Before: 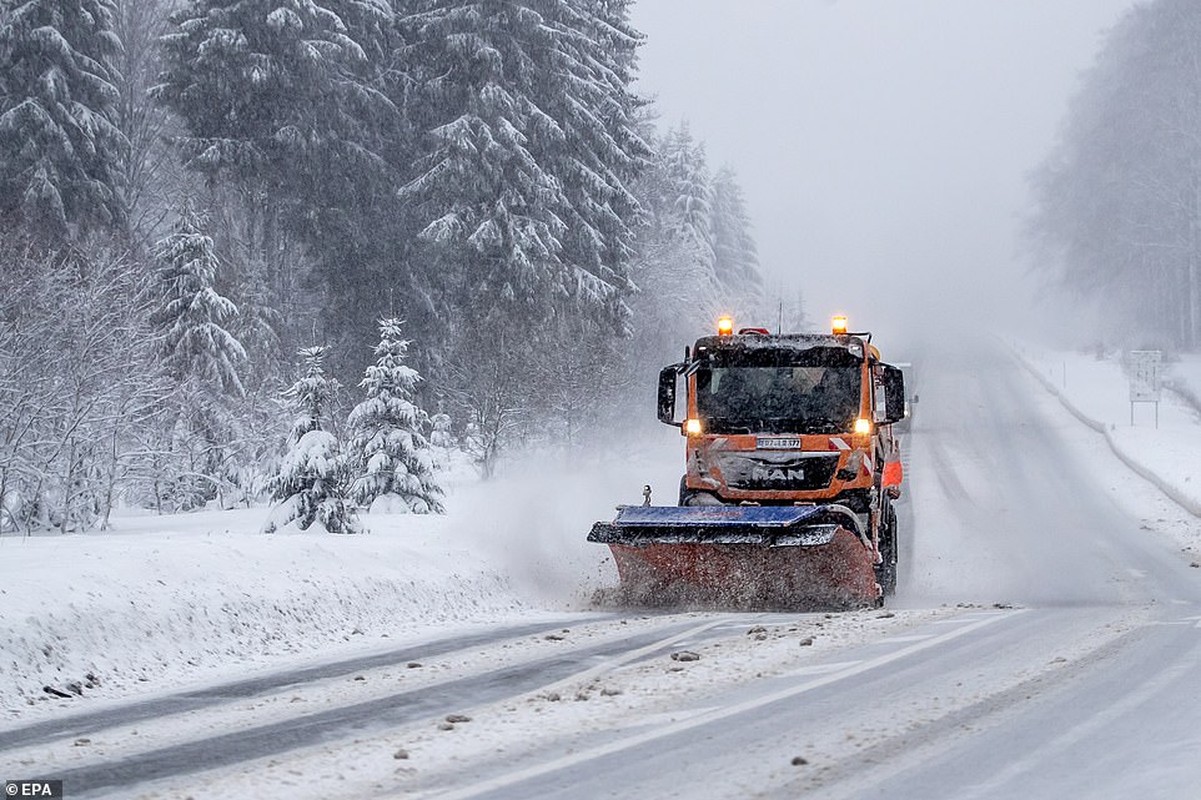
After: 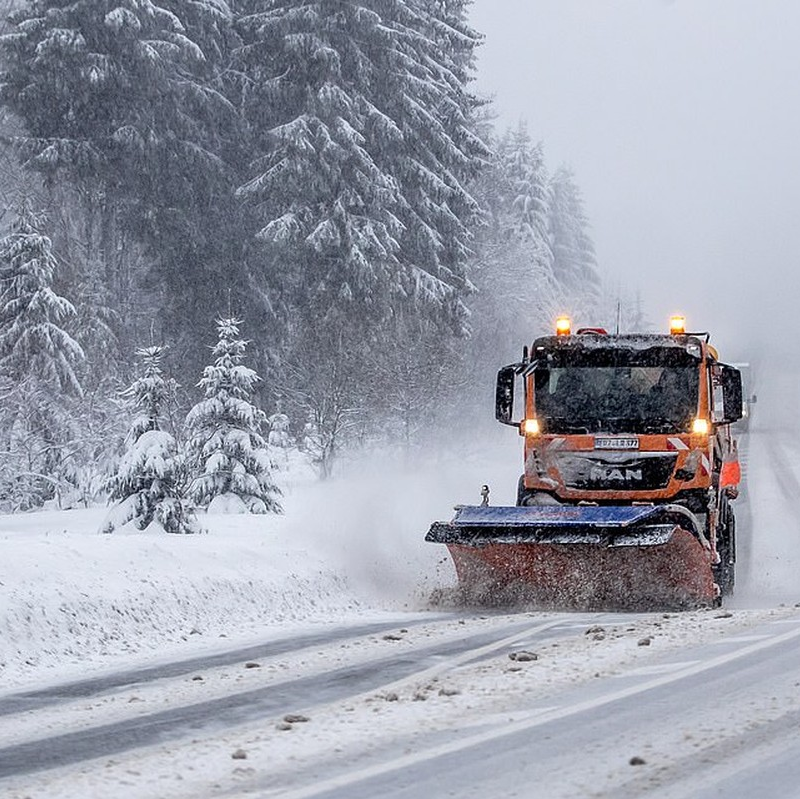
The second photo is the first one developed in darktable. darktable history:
crop and rotate: left 13.543%, right 19.798%
